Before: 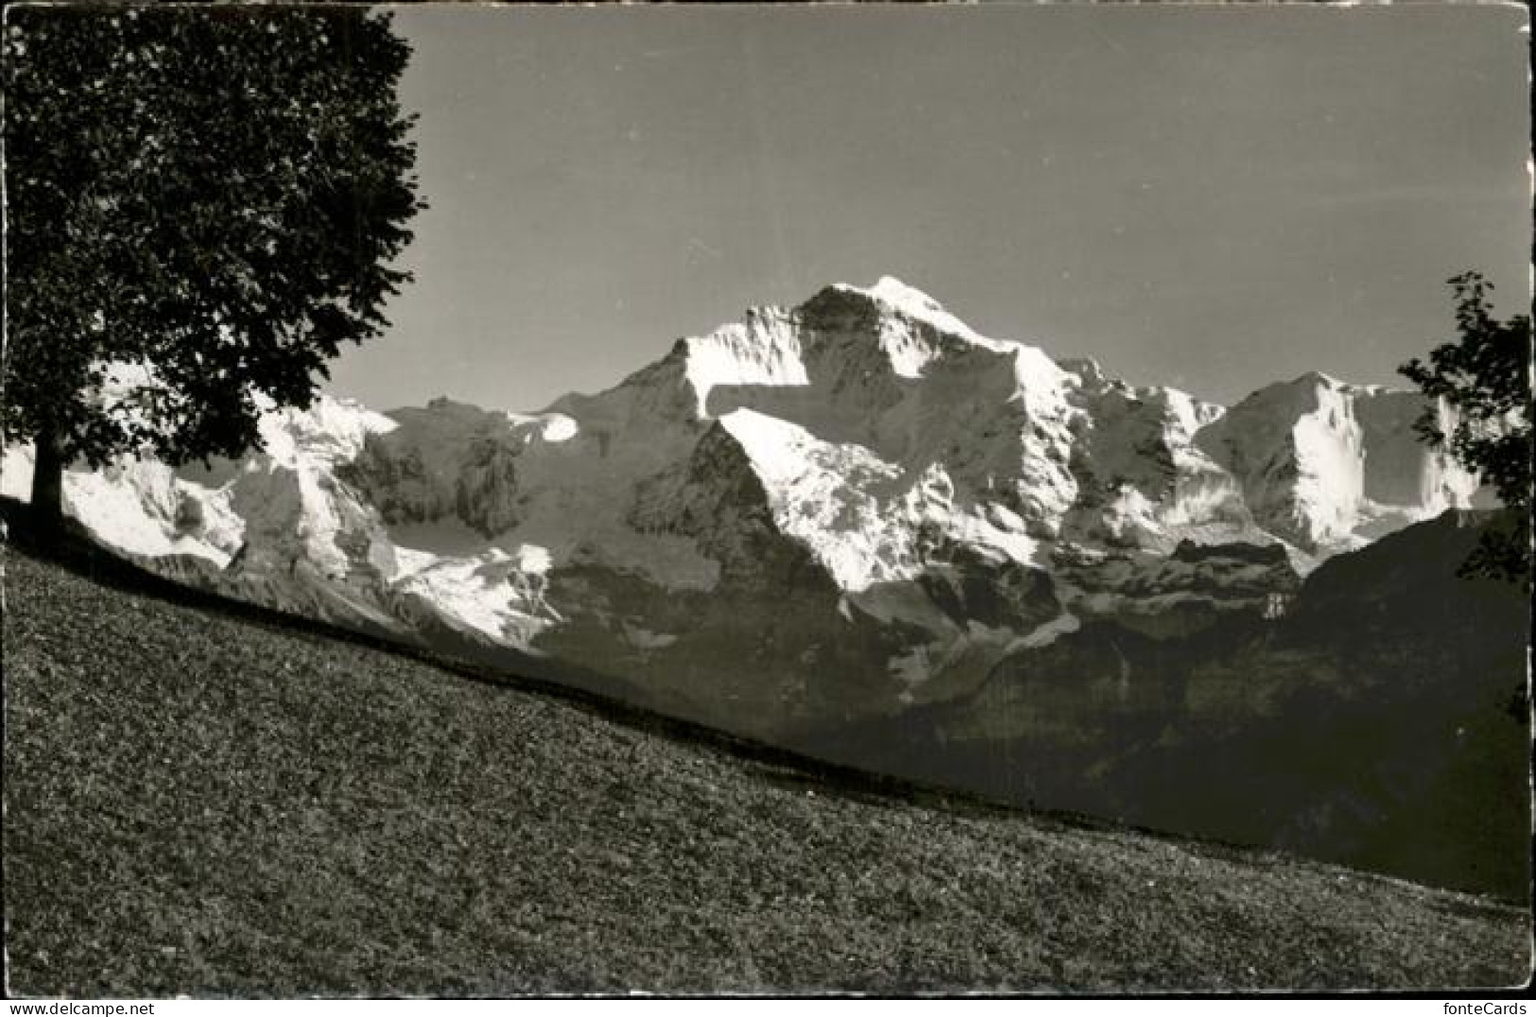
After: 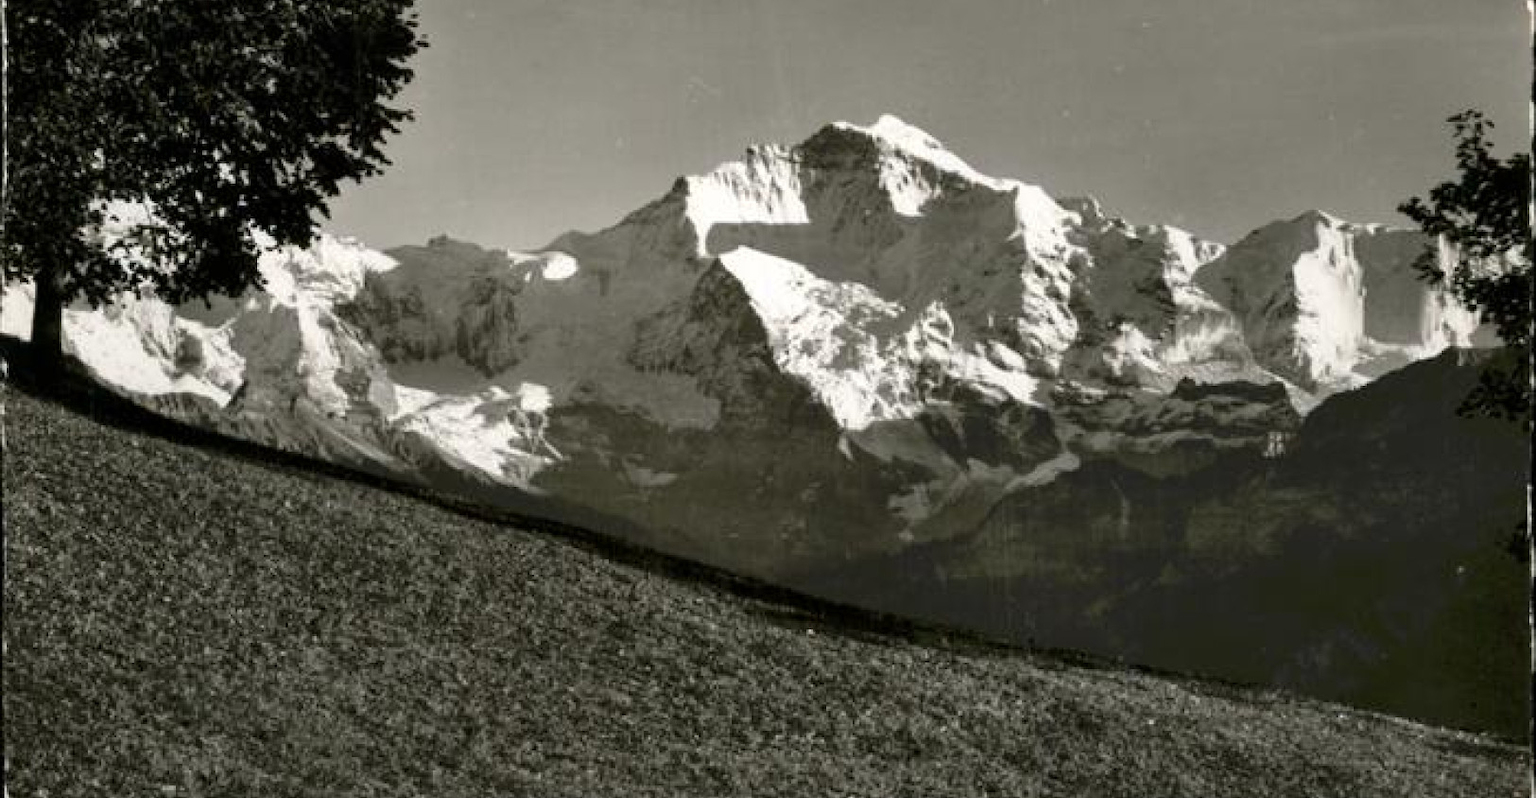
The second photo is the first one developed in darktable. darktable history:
crop and rotate: top 15.952%, bottom 5.434%
